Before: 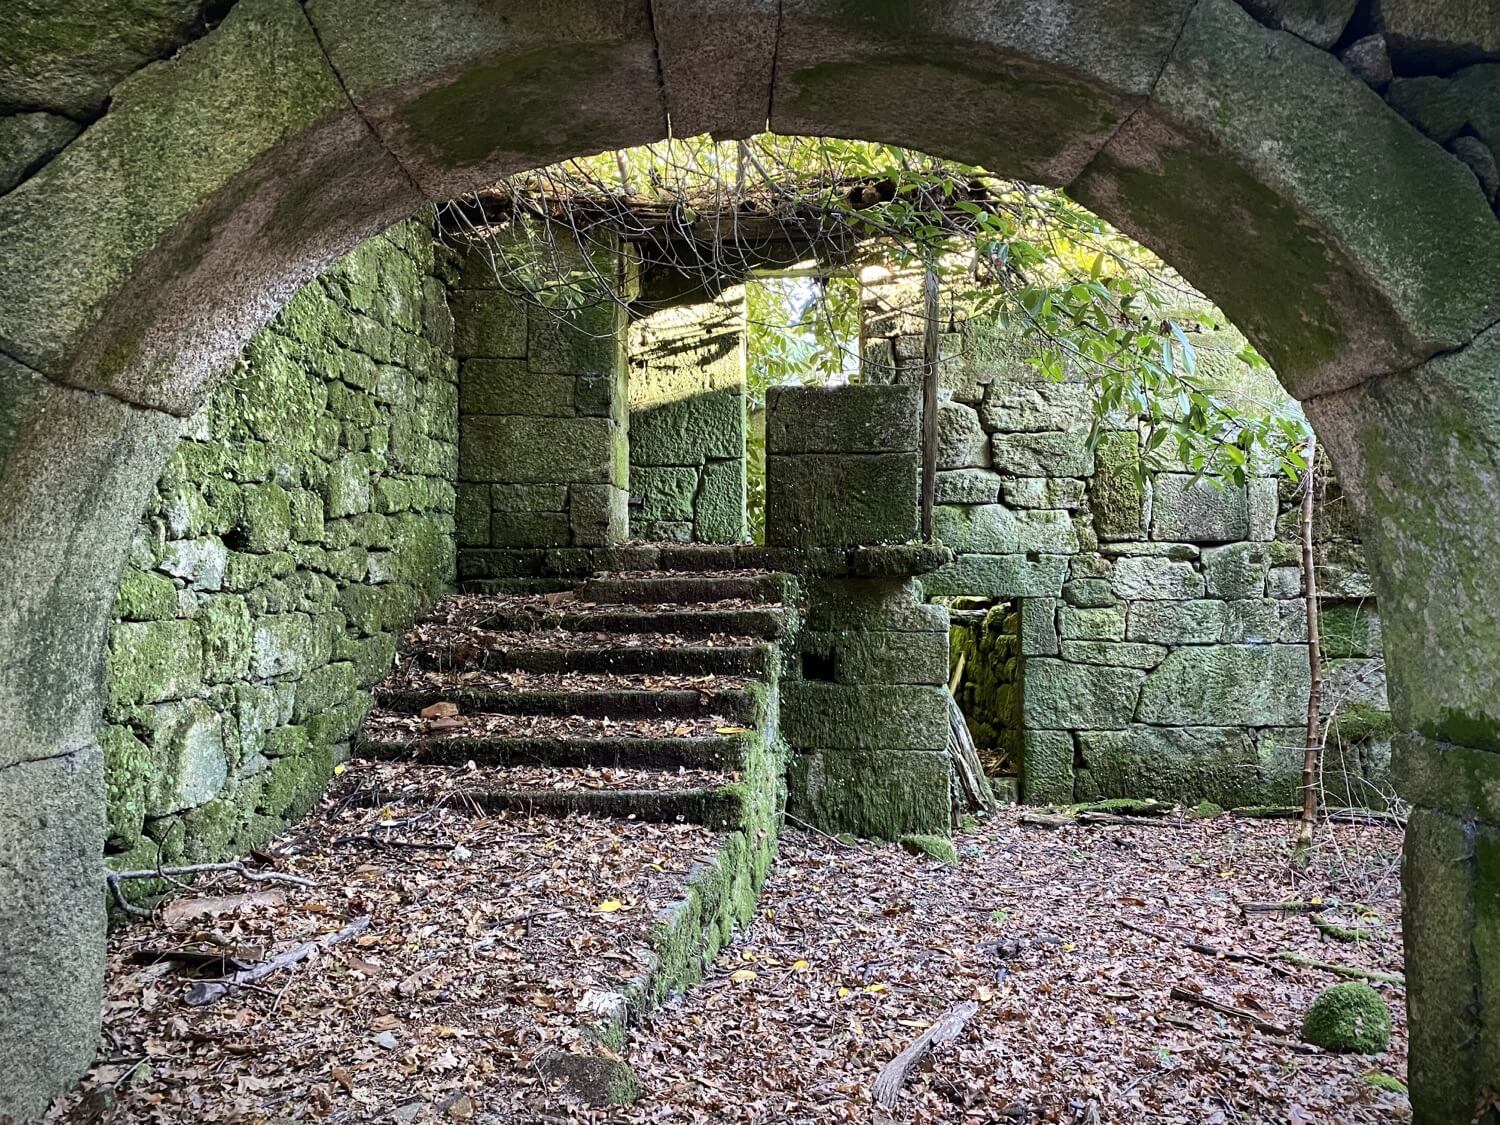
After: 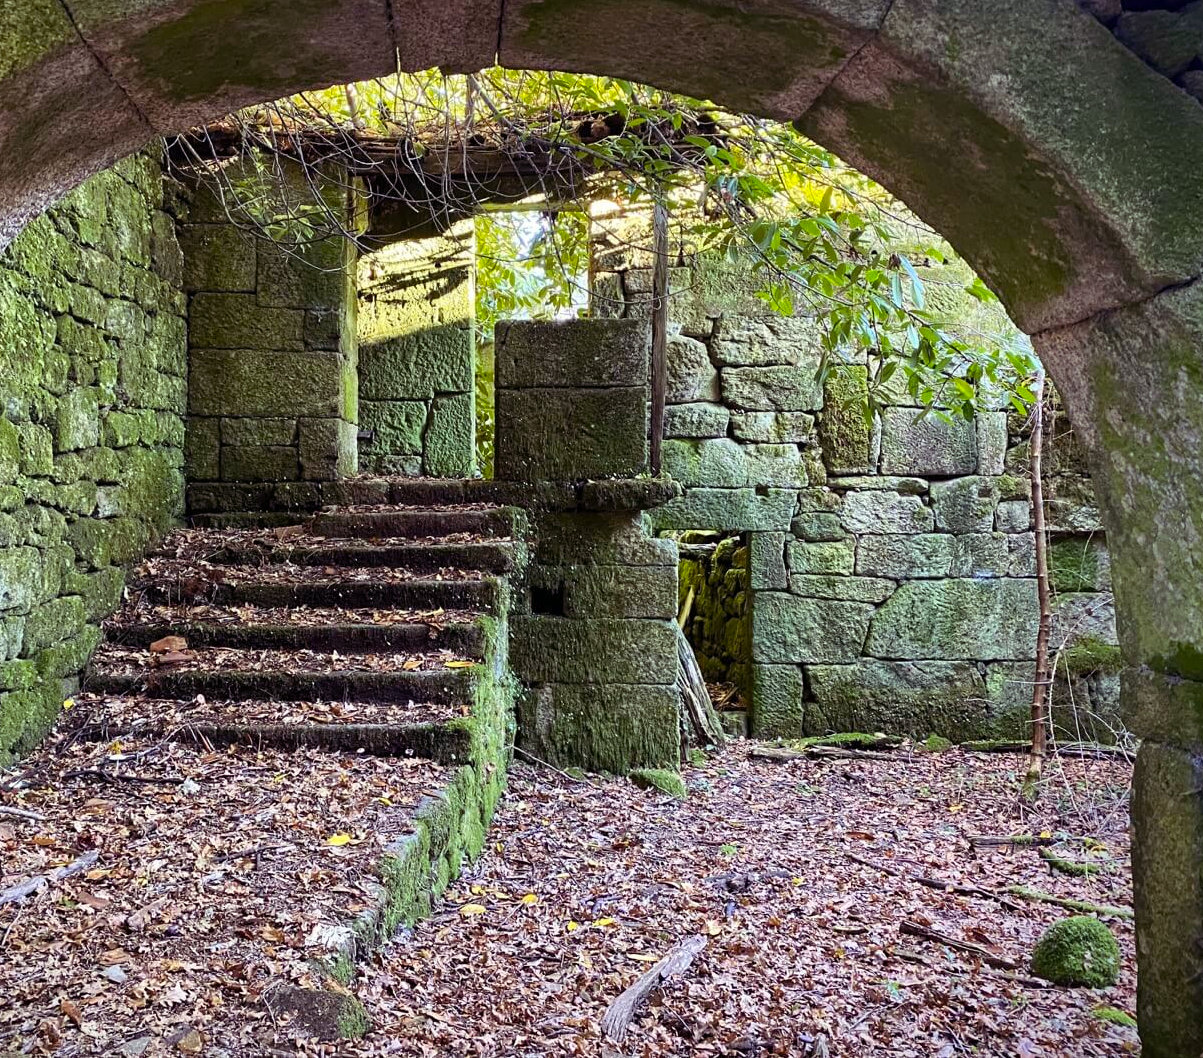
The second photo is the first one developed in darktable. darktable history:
color balance rgb: shadows lift › chroma 6.149%, shadows lift › hue 304.8°, perceptual saturation grading › global saturation 25.284%, global vibrance 20%
crop and rotate: left 18.077%, top 5.87%, right 1.669%
